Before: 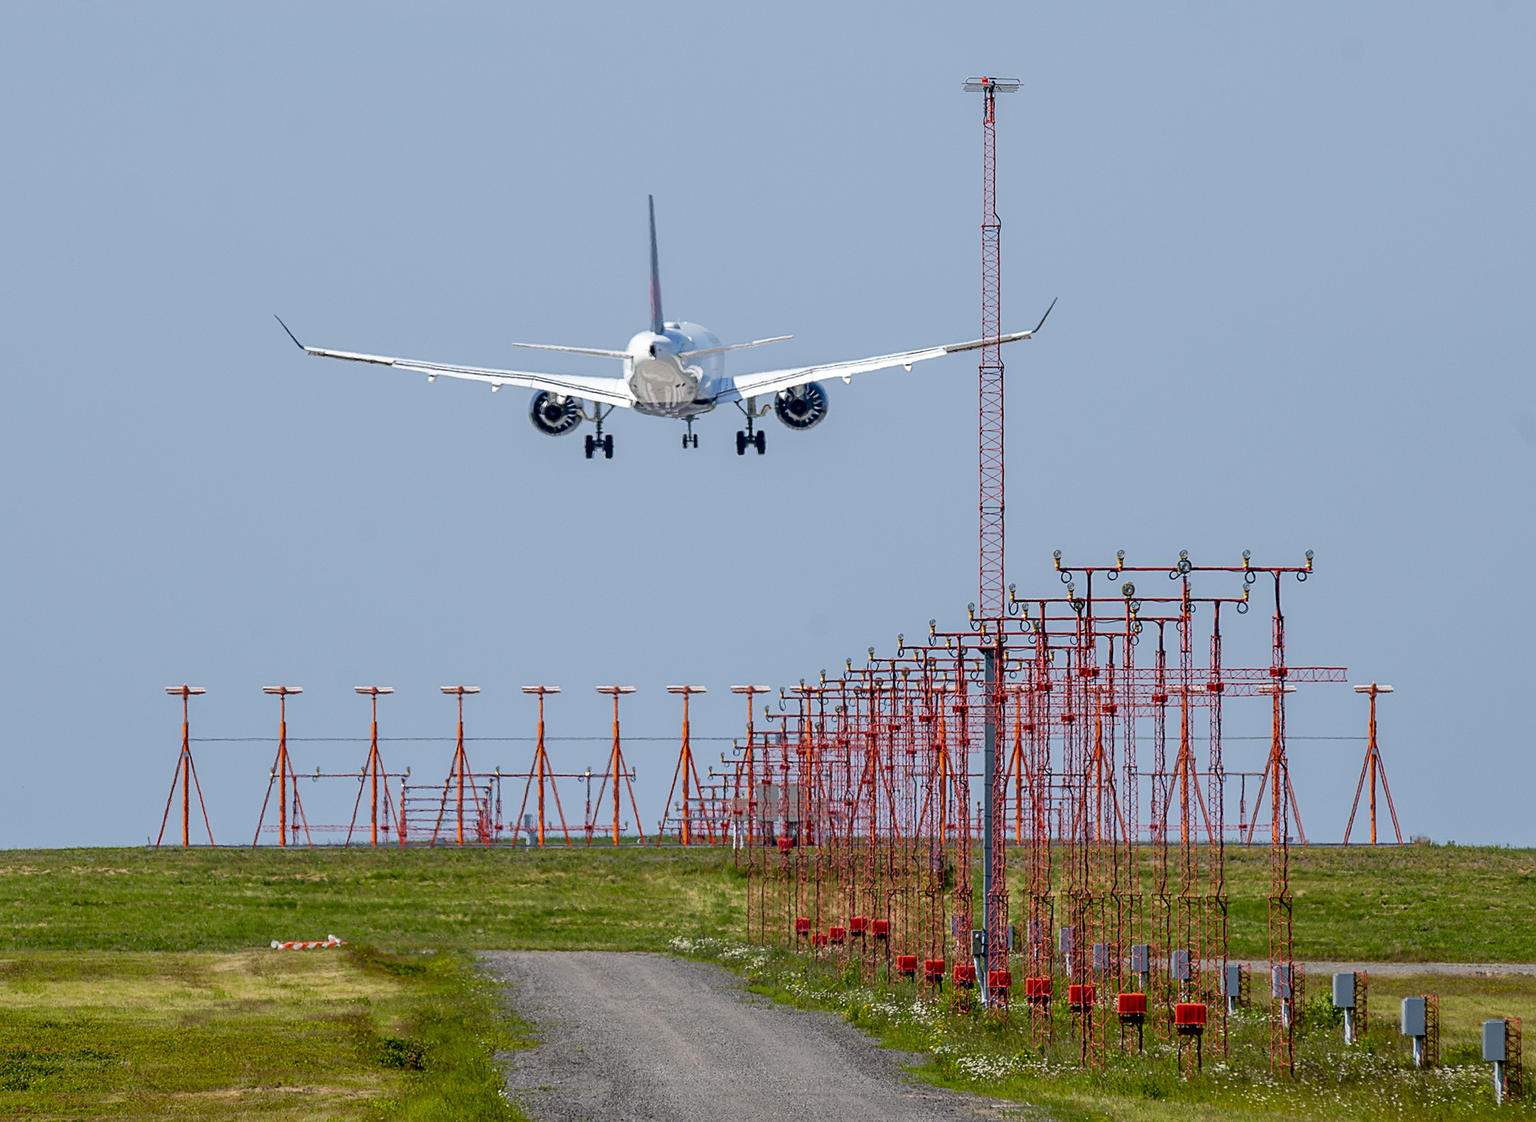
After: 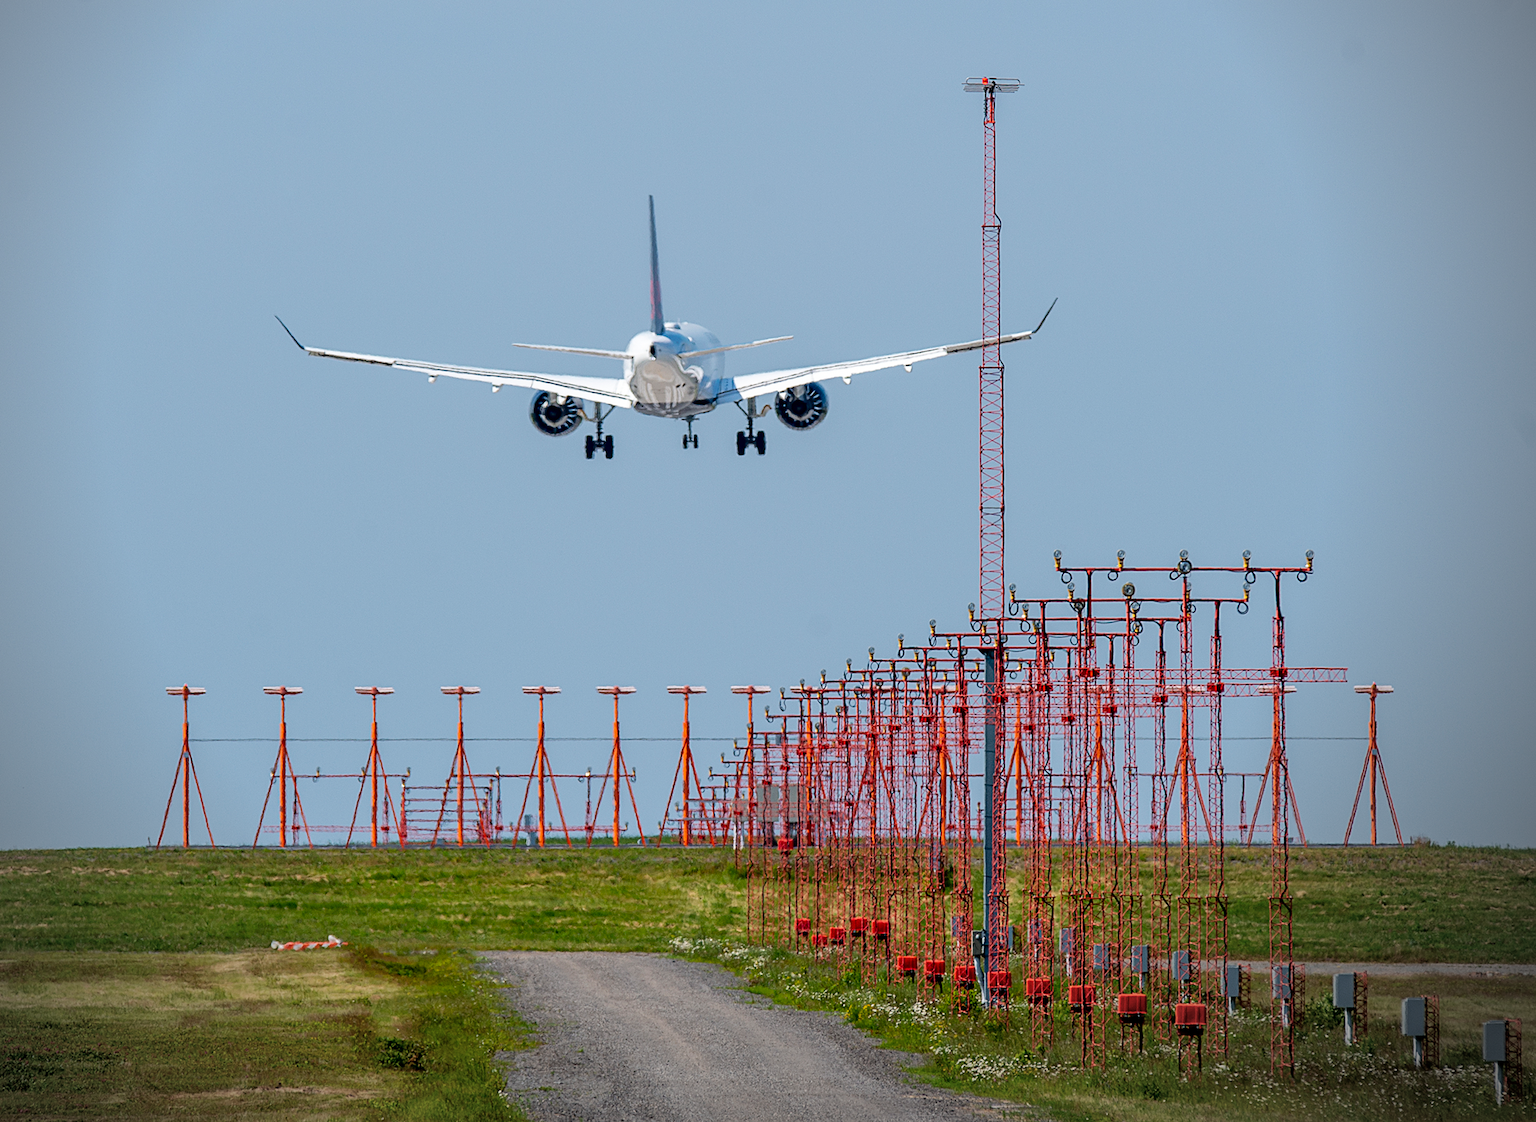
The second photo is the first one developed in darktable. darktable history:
vignetting: brightness -0.703, saturation -0.48, center (-0.065, -0.31)
